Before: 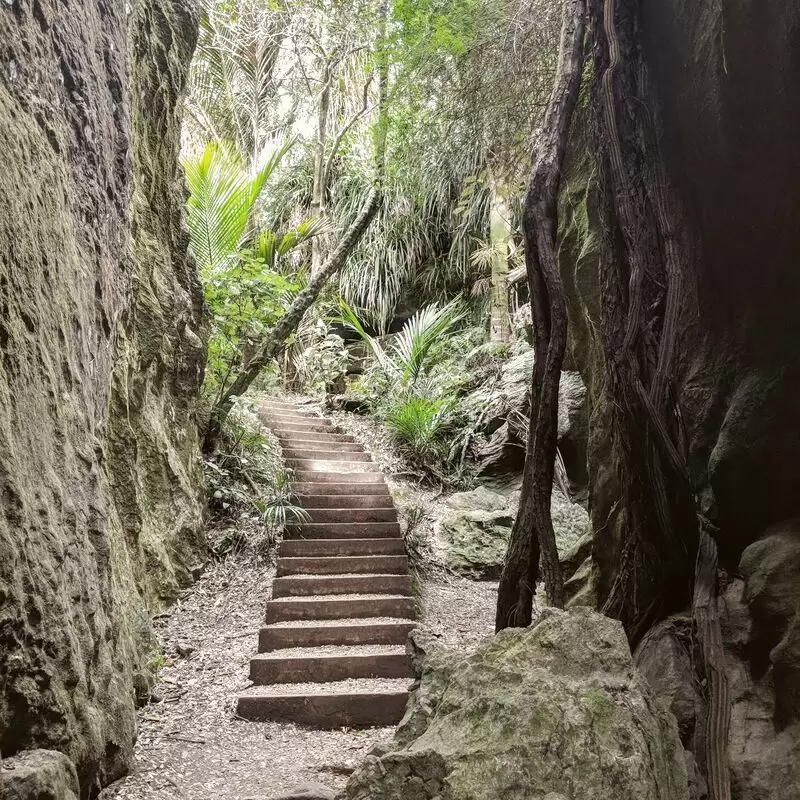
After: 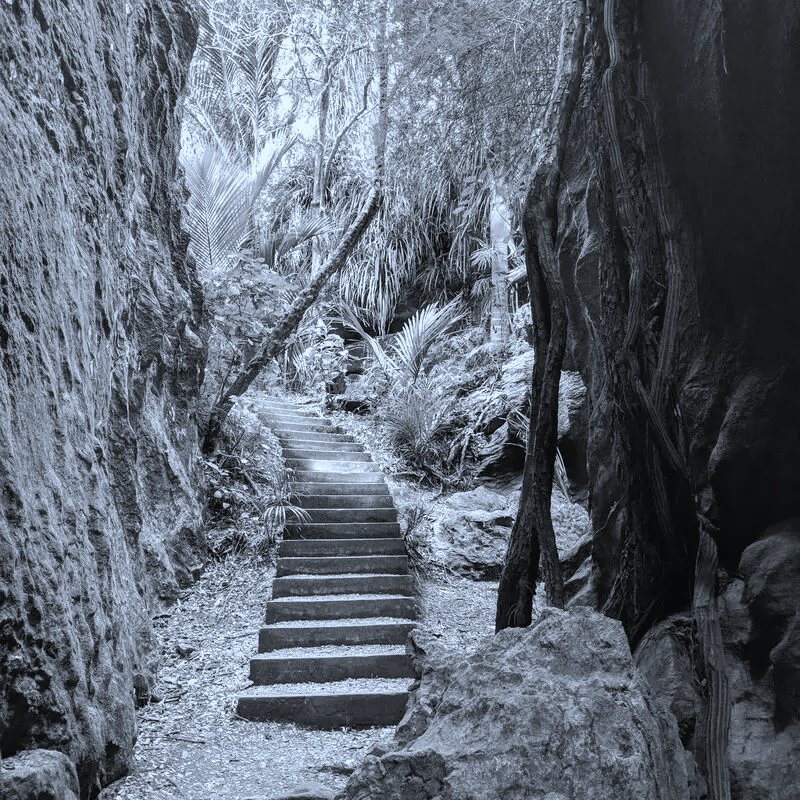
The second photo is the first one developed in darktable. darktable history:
color calibration: output gray [0.31, 0.36, 0.33, 0], gray › normalize channels true, illuminant as shot in camera, x 0.358, y 0.373, temperature 4628.91 K, gamut compression 0.002
color correction: highlights a* -2.43, highlights b* -18.41
